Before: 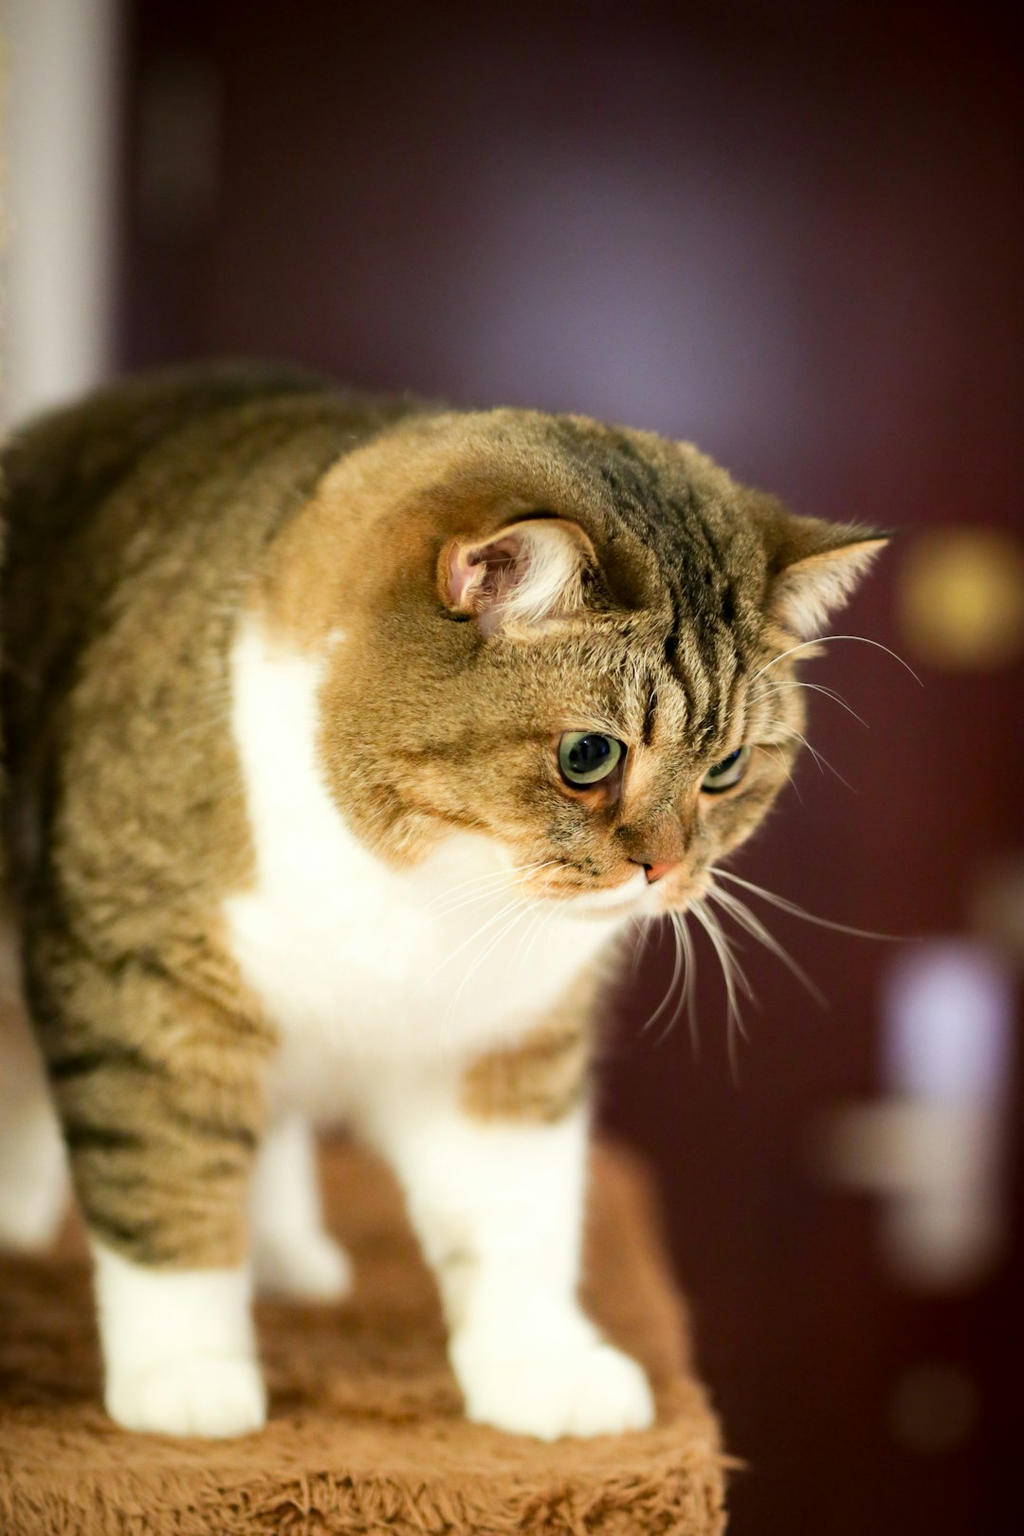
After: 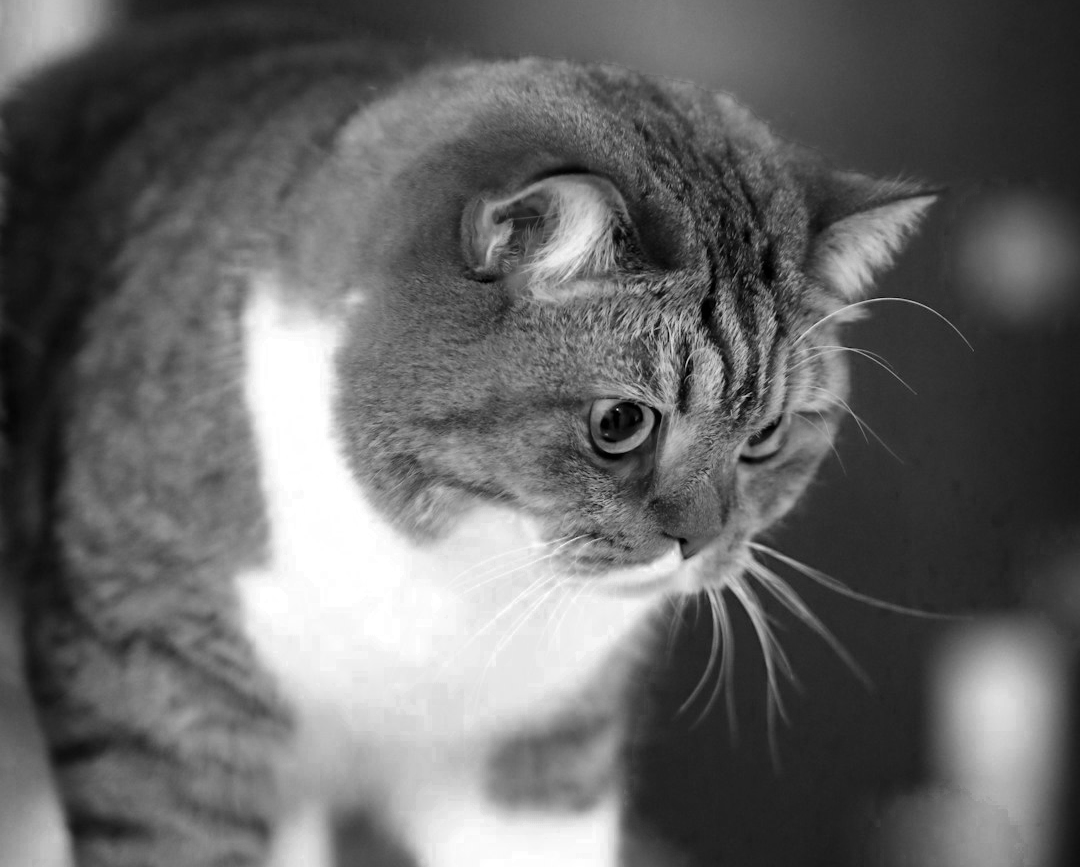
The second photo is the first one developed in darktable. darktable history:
crop and rotate: top 23.043%, bottom 23.437%
color zones: curves: ch0 [(0.002, 0.589) (0.107, 0.484) (0.146, 0.249) (0.217, 0.352) (0.309, 0.525) (0.39, 0.404) (0.455, 0.169) (0.597, 0.055) (0.724, 0.212) (0.775, 0.691) (0.869, 0.571) (1, 0.587)]; ch1 [(0, 0) (0.143, 0) (0.286, 0) (0.429, 0) (0.571, 0) (0.714, 0) (0.857, 0)]
